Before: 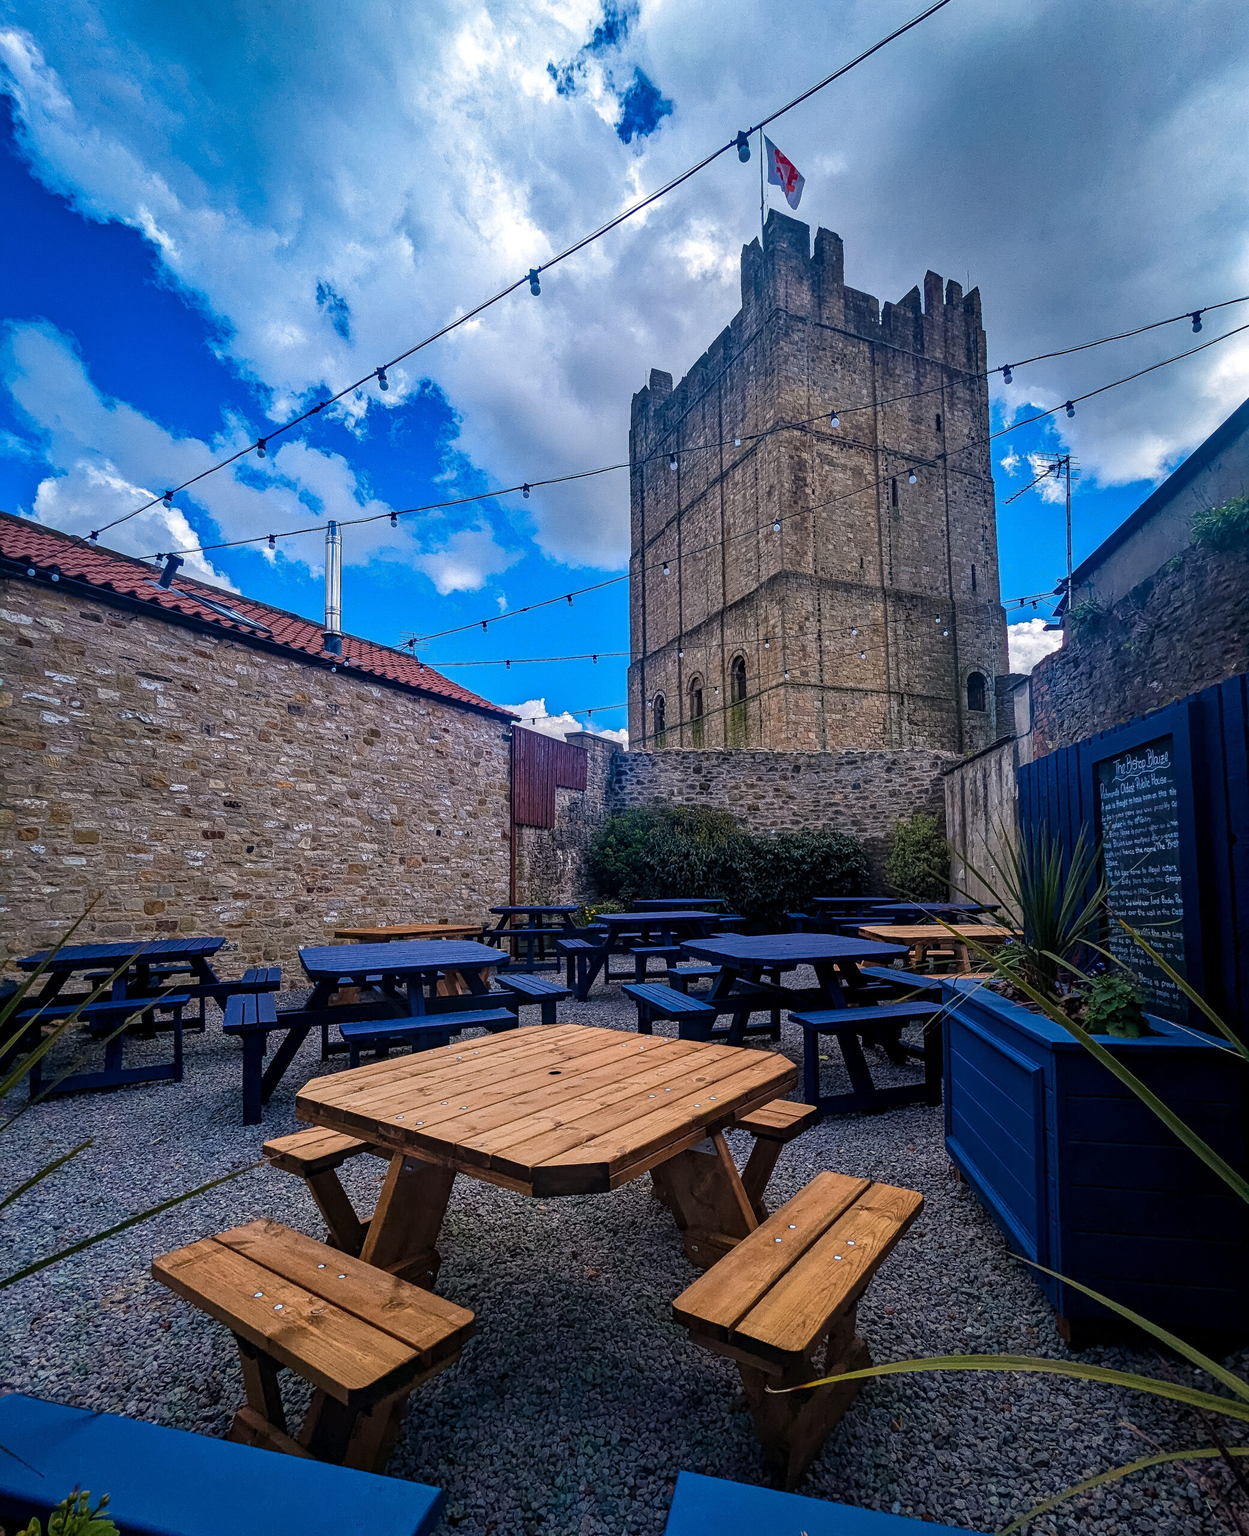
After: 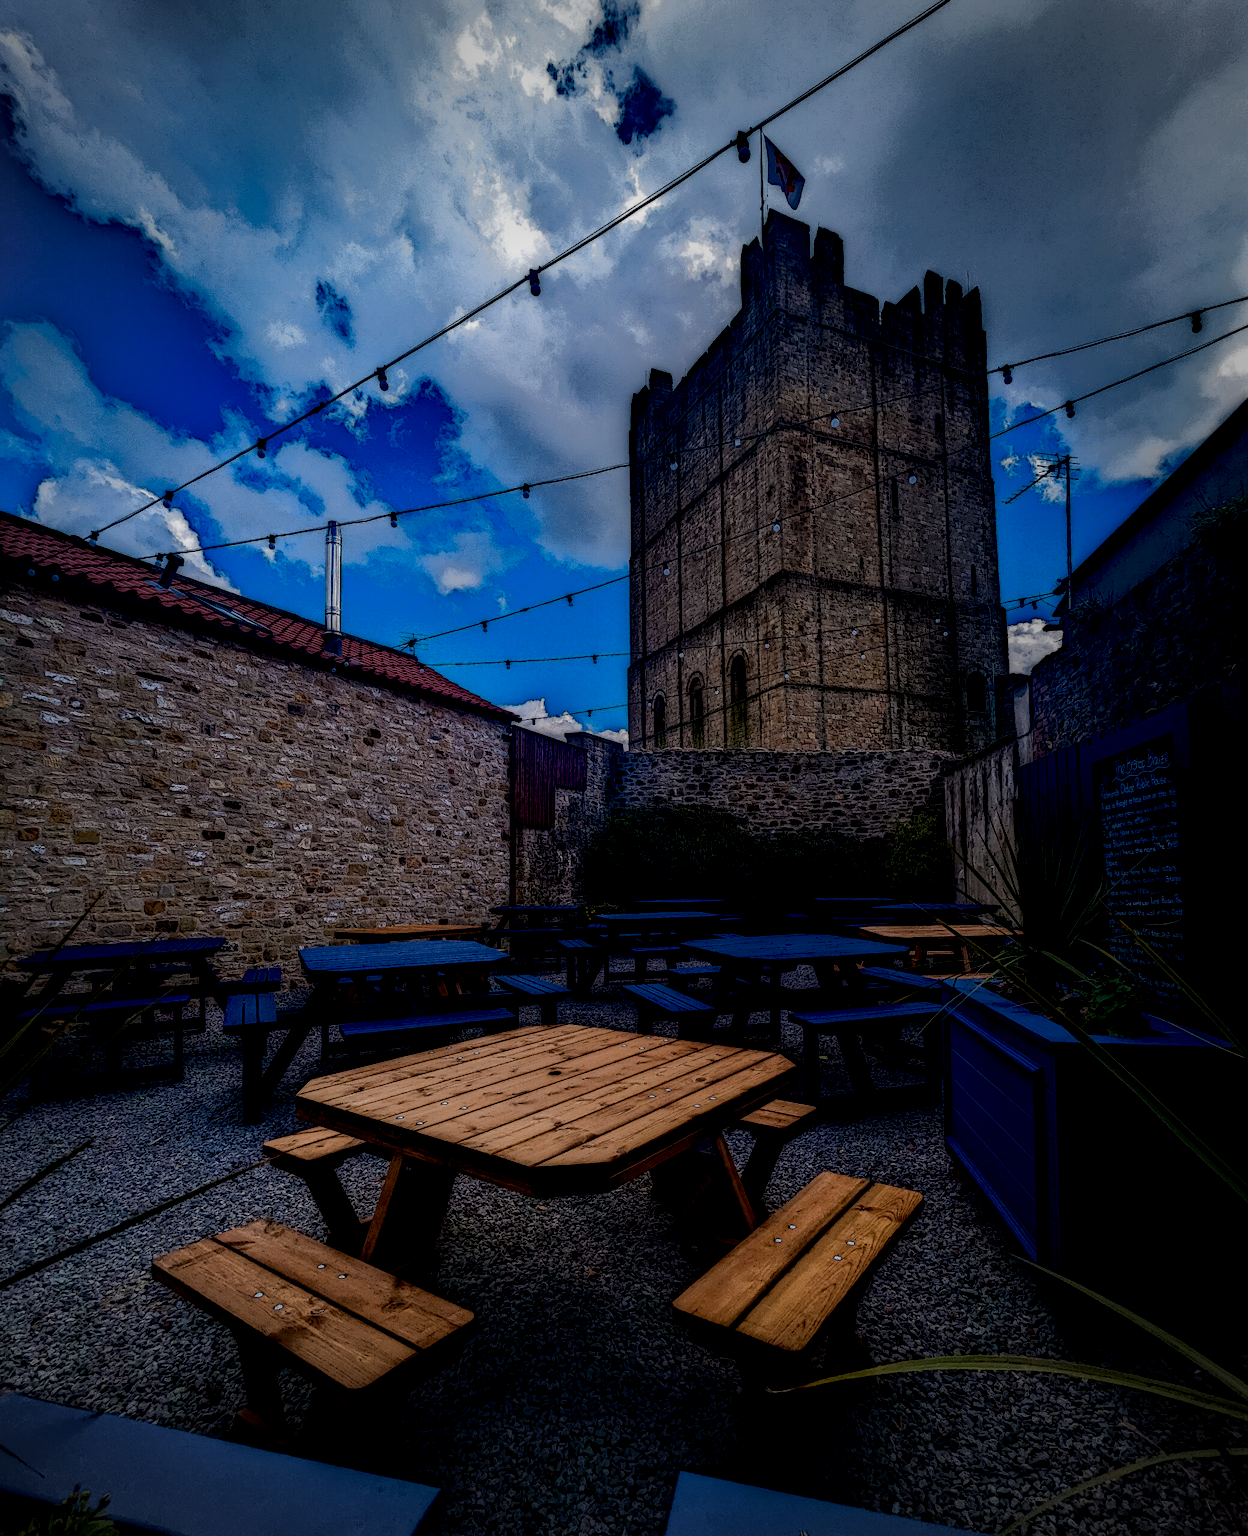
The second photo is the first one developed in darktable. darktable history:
local contrast: highlights 5%, shadows 224%, detail 164%, midtone range 0.008
vignetting: fall-off start 75.12%, width/height ratio 1.087
